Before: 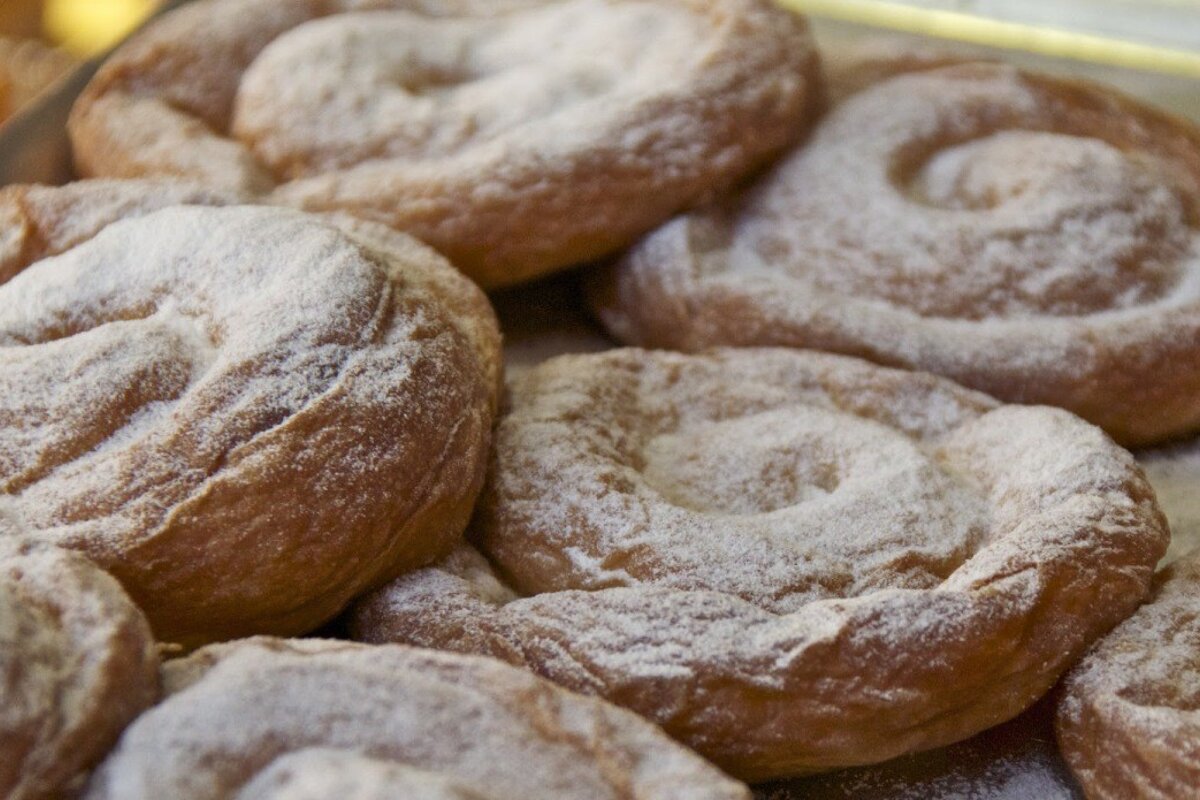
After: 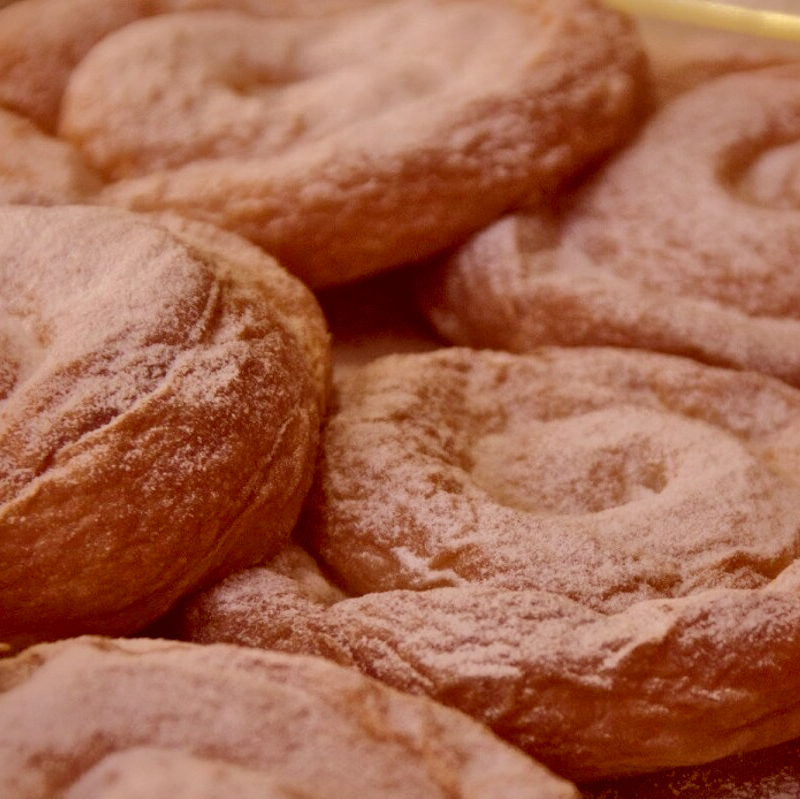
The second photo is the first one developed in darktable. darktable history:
shadows and highlights: shadows 38.89, highlights -73.9
color correction: highlights a* 9.45, highlights b* 8.51, shadows a* 39.38, shadows b* 39.63, saturation 0.777
crop and rotate: left 14.377%, right 18.943%
